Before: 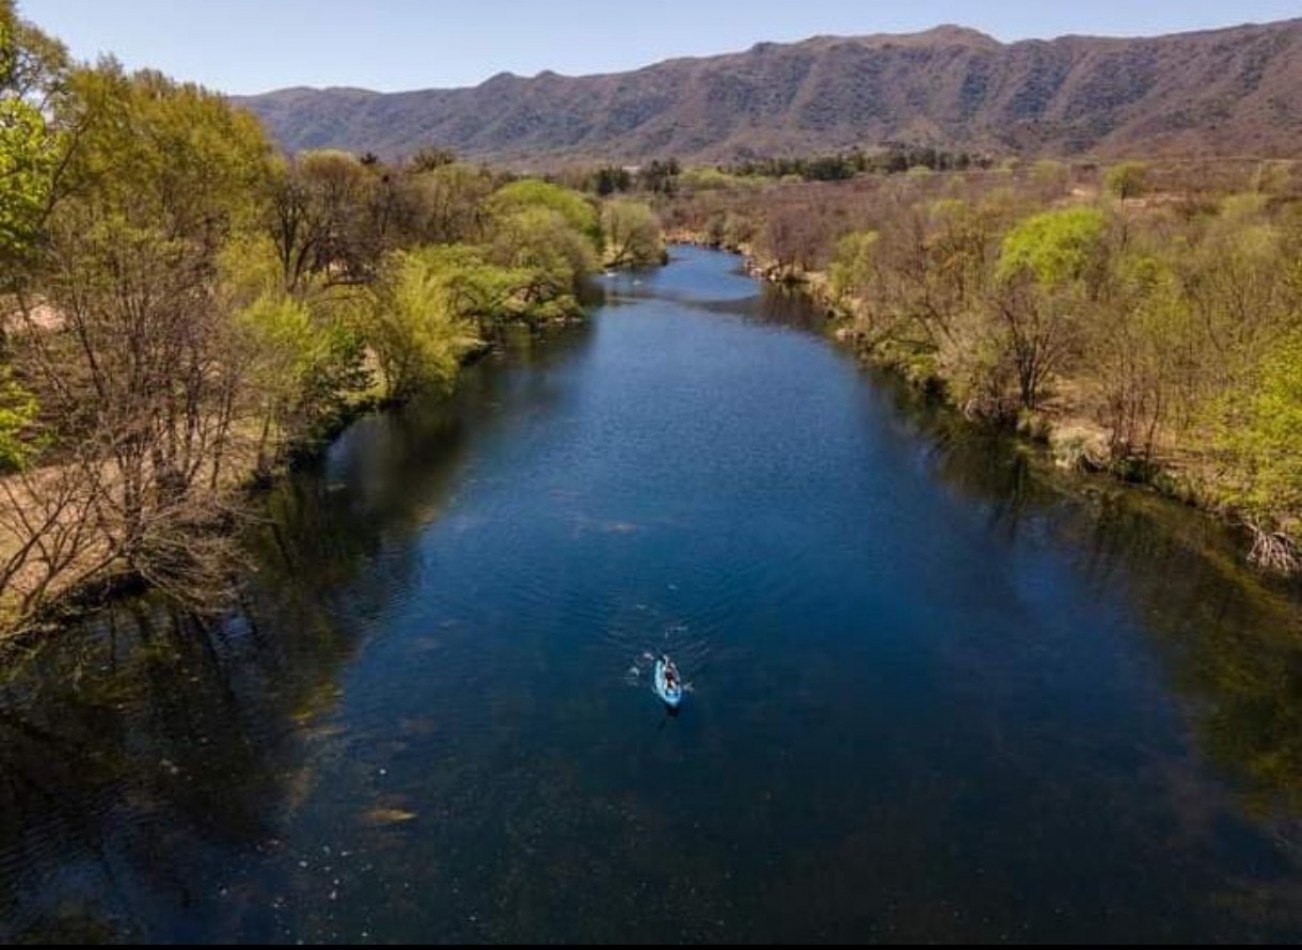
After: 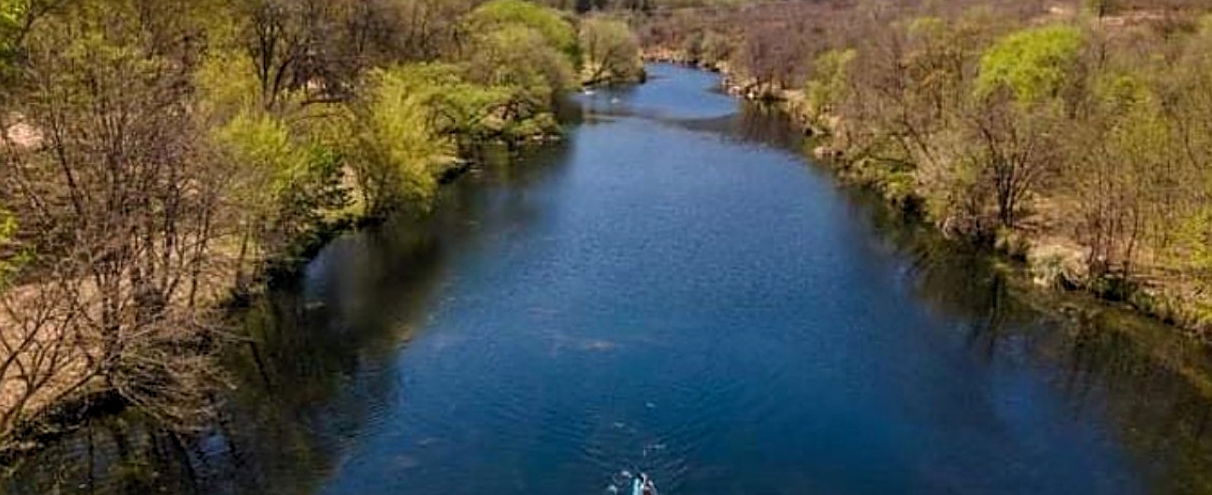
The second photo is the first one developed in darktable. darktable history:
sharpen: on, module defaults
levels: levels [0.018, 0.493, 1]
crop: left 1.744%, top 19.225%, right 5.069%, bottom 28.357%
